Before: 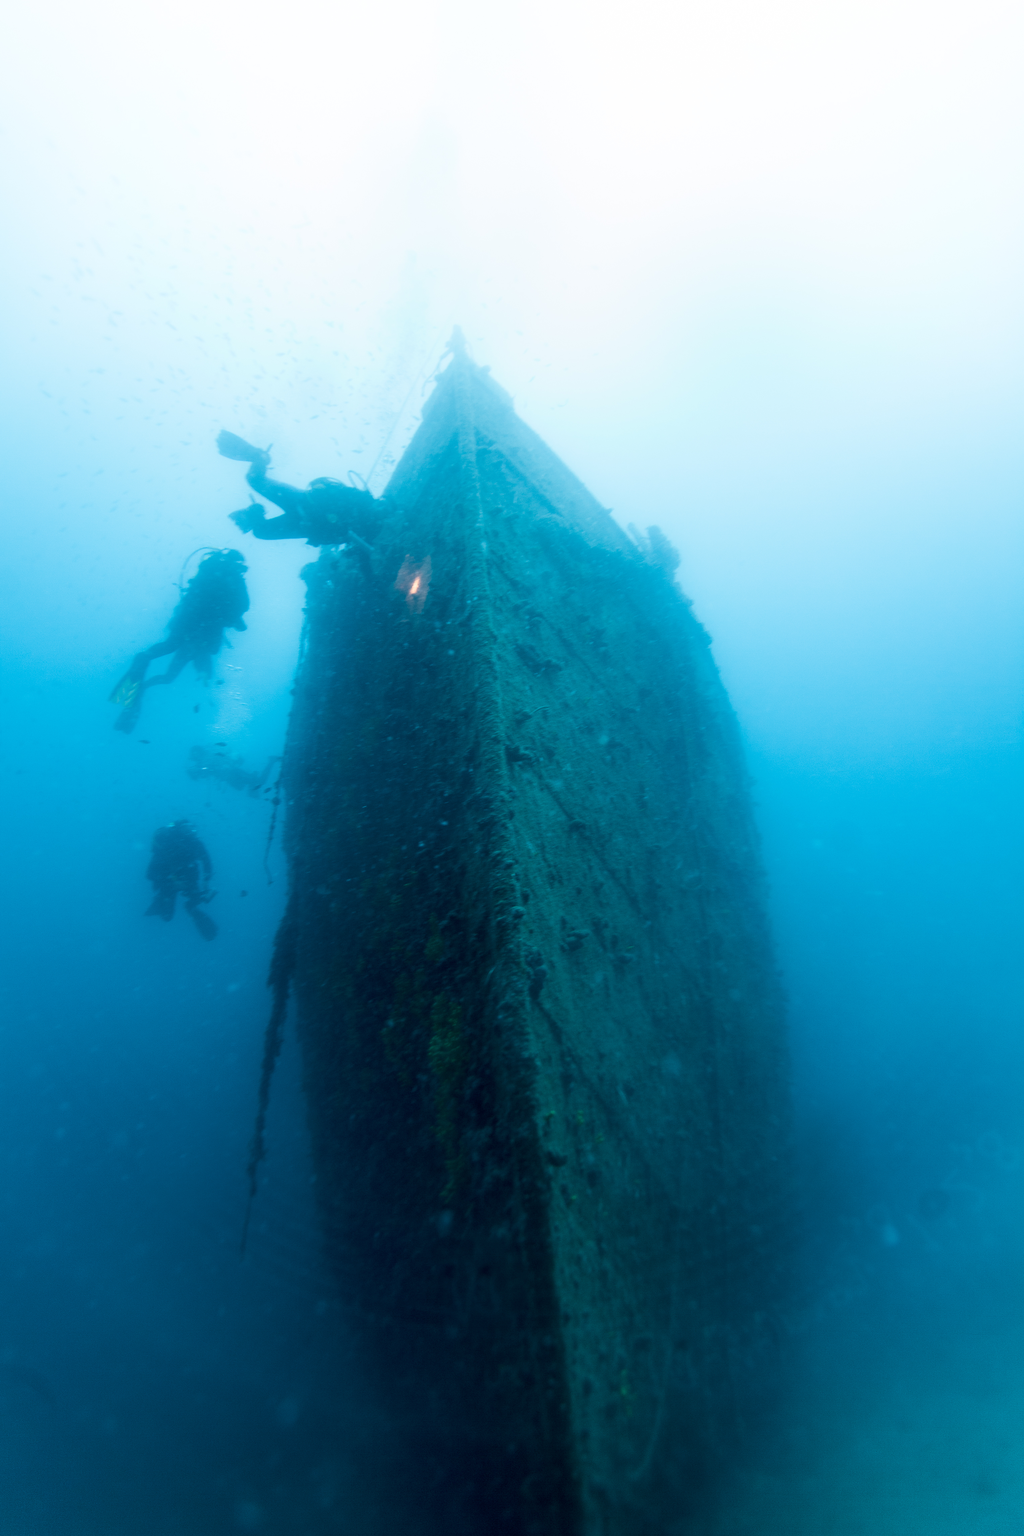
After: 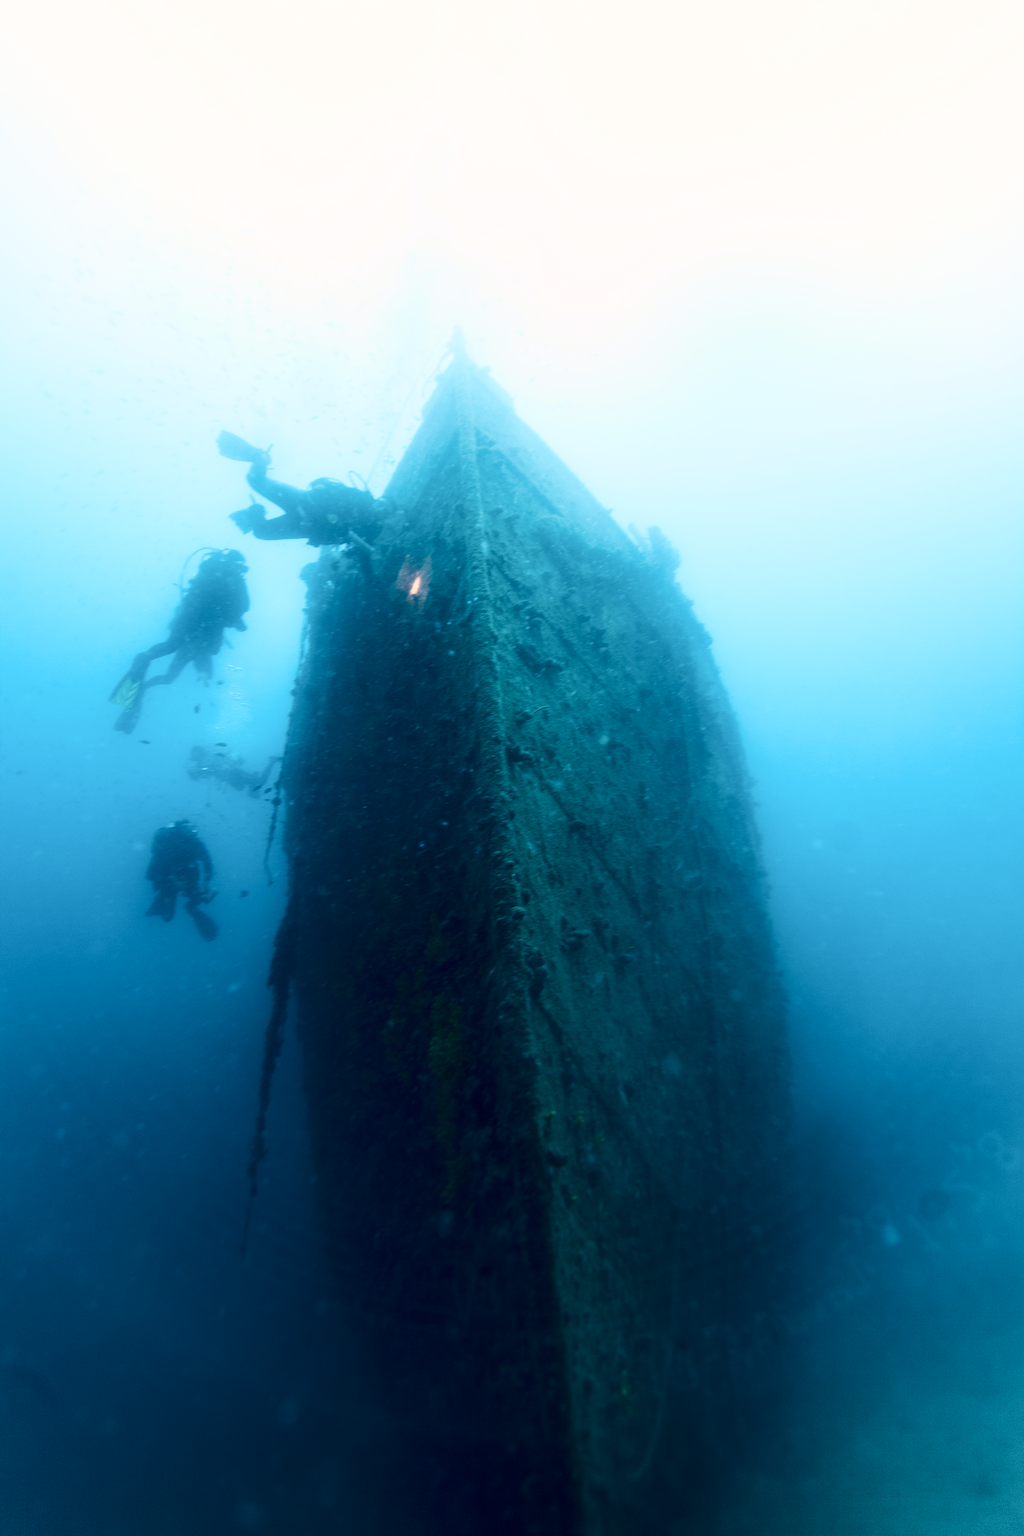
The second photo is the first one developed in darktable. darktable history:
color balance rgb: shadows lift › hue 87.51°, highlights gain › chroma 1.62%, highlights gain › hue 55.1°, global offset › chroma 0.06%, global offset › hue 253.66°, linear chroma grading › global chroma 0.5%
contrast brightness saturation: contrast 0.28
